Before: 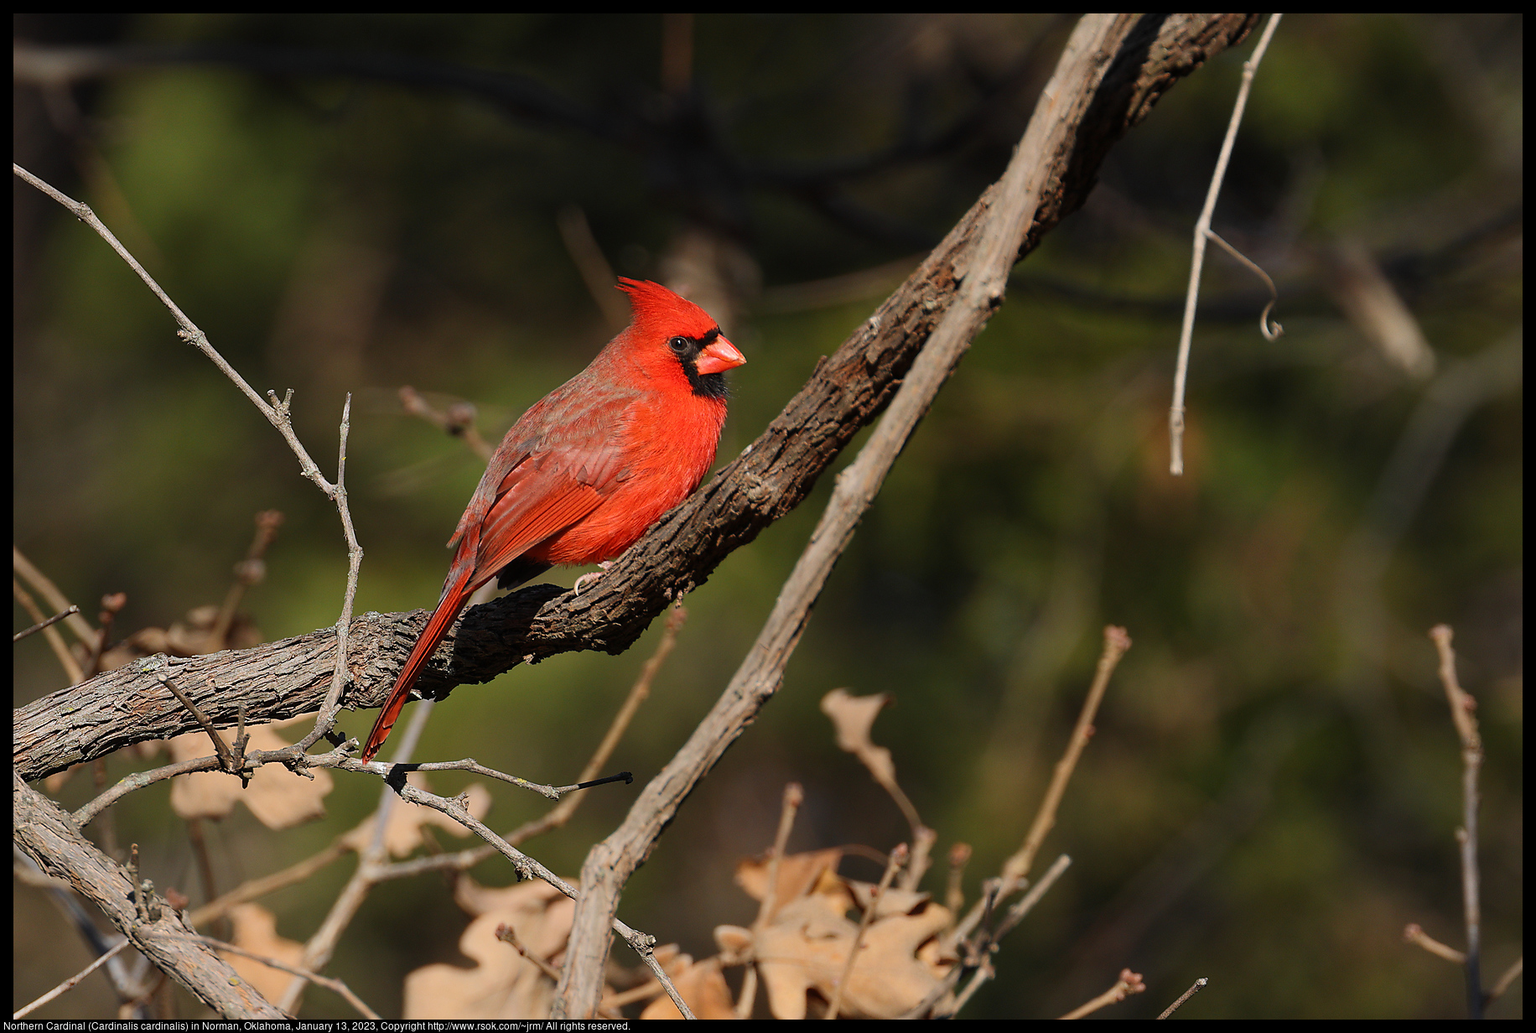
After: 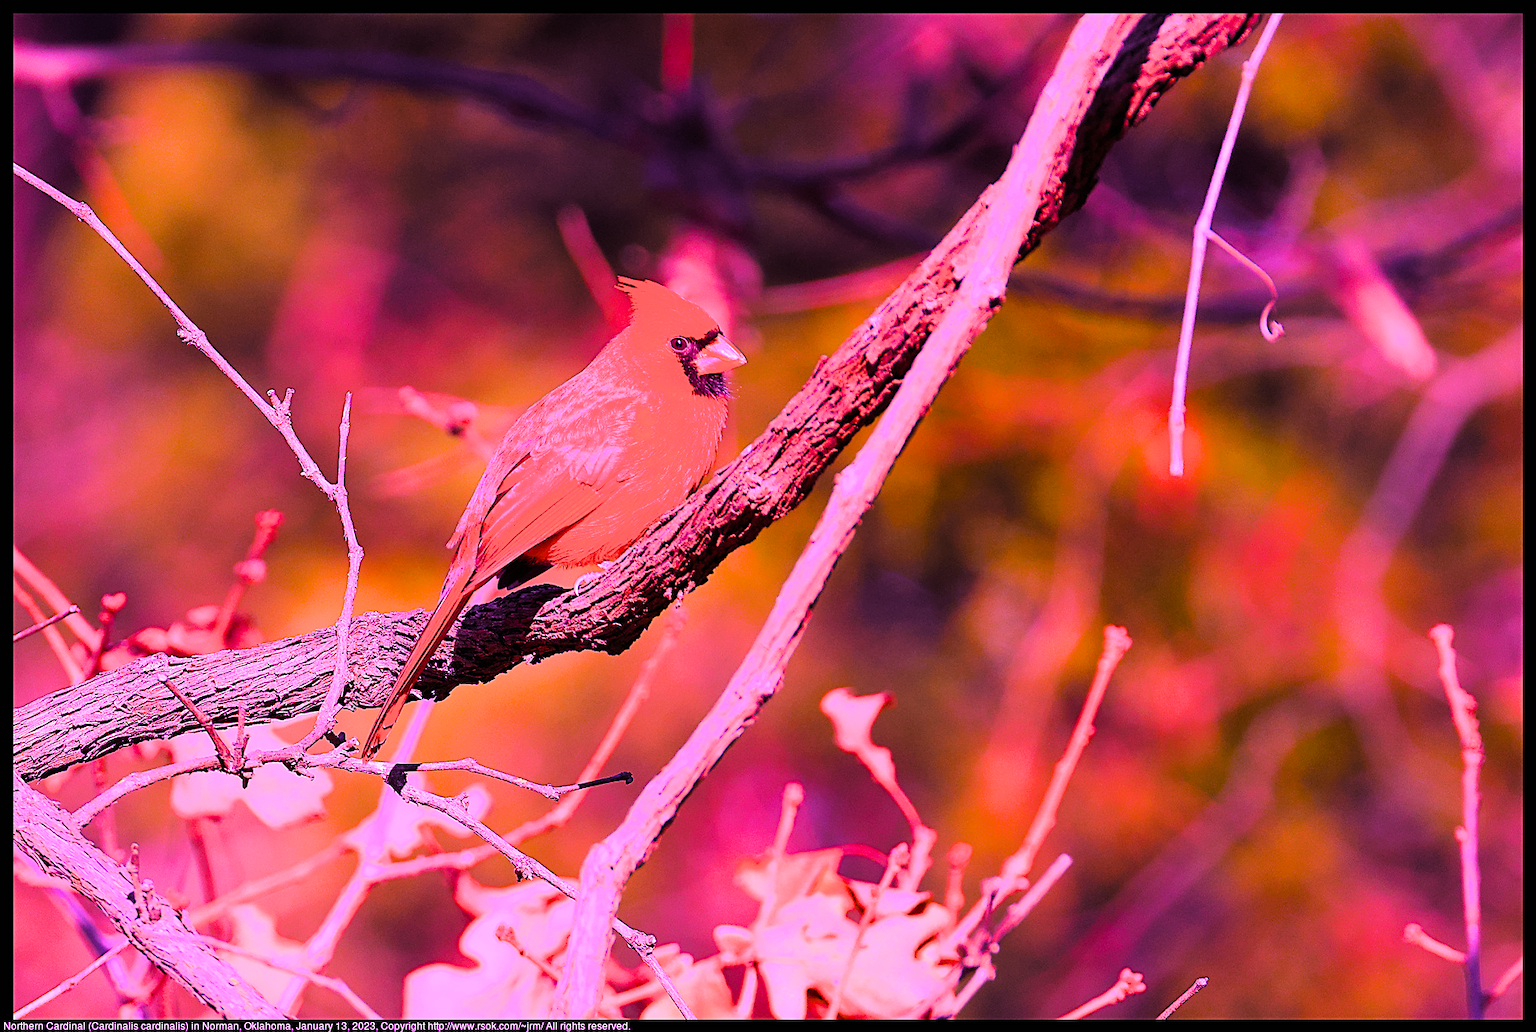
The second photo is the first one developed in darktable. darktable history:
denoise (profiled): patch size 2, strength 1.125, preserve shadows 1.03, bias correction -0.346, scattering 0.272, a [-1, 0, 0], b [0, 0, 0], compensate highlight preservation false
filmic rgb: black relative exposure -7.15 EV, white relative exposure 5.36 EV, hardness 3.02, color science v6 (2022)
highlight reconstruction: iterations 1, diameter of reconstruction 64 px
lens correction: scale 1.01, crop 1, focal 85, aperture 2.8, distance 7.77, camera "Canon EOS RP", lens "Canon RF 85mm F2 MACRO IS STM"
raw denoise: x [[0, 0.25, 0.5, 0.75, 1] ×4]
sharpen: on, module defaults
color balance rgb: linear chroma grading › global chroma 9%, perceptual saturation grading › global saturation 36%, perceptual saturation grading › shadows 35%, perceptual brilliance grading › global brilliance 15%, perceptual brilliance grading › shadows -35%, global vibrance 15%
white balance: red 1.803, blue 1.886
exposure: black level correction 0, exposure 1 EV, compensate exposure bias true, compensate highlight preservation false
